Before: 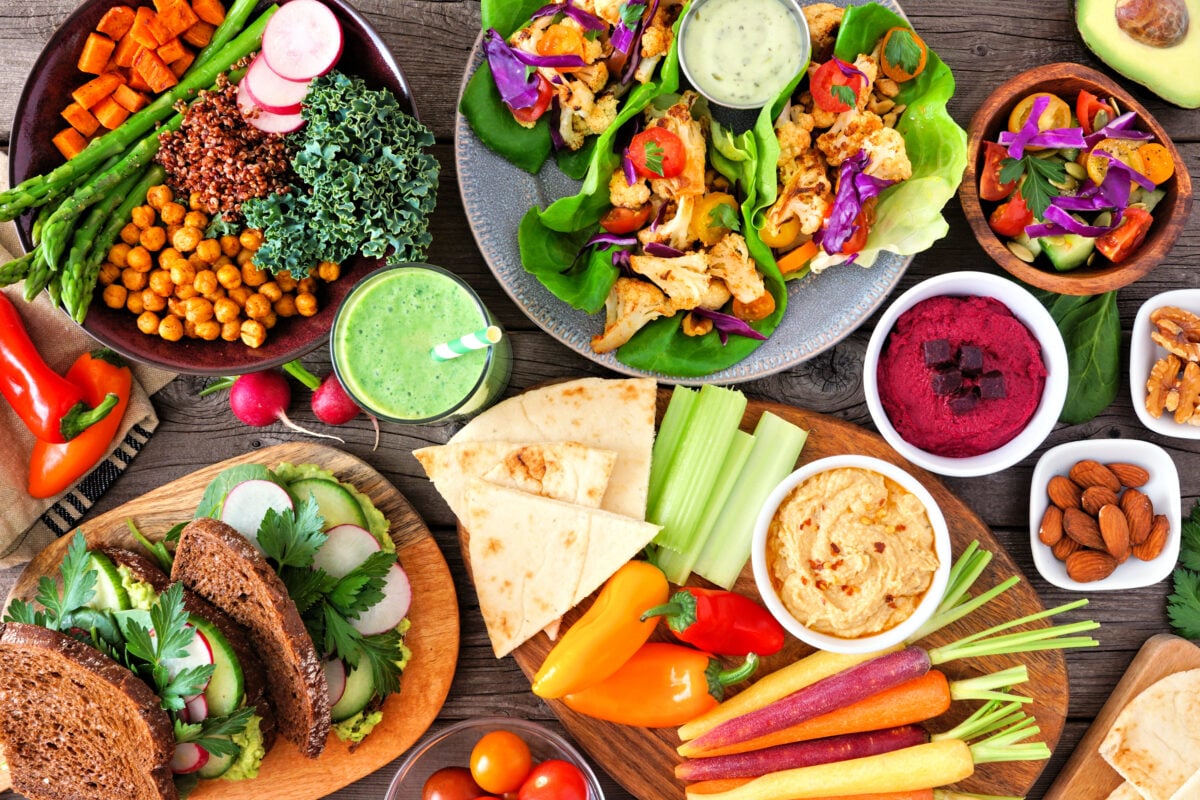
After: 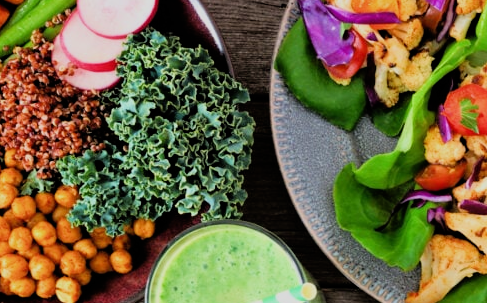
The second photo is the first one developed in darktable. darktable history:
filmic rgb: black relative exposure -7.92 EV, white relative exposure 4.13 EV, threshold 3 EV, hardness 4.02, latitude 51.22%, contrast 1.013, shadows ↔ highlights balance 5.35%, color science v5 (2021), contrast in shadows safe, contrast in highlights safe, enable highlight reconstruction true
crop: left 15.452%, top 5.459%, right 43.956%, bottom 56.62%
